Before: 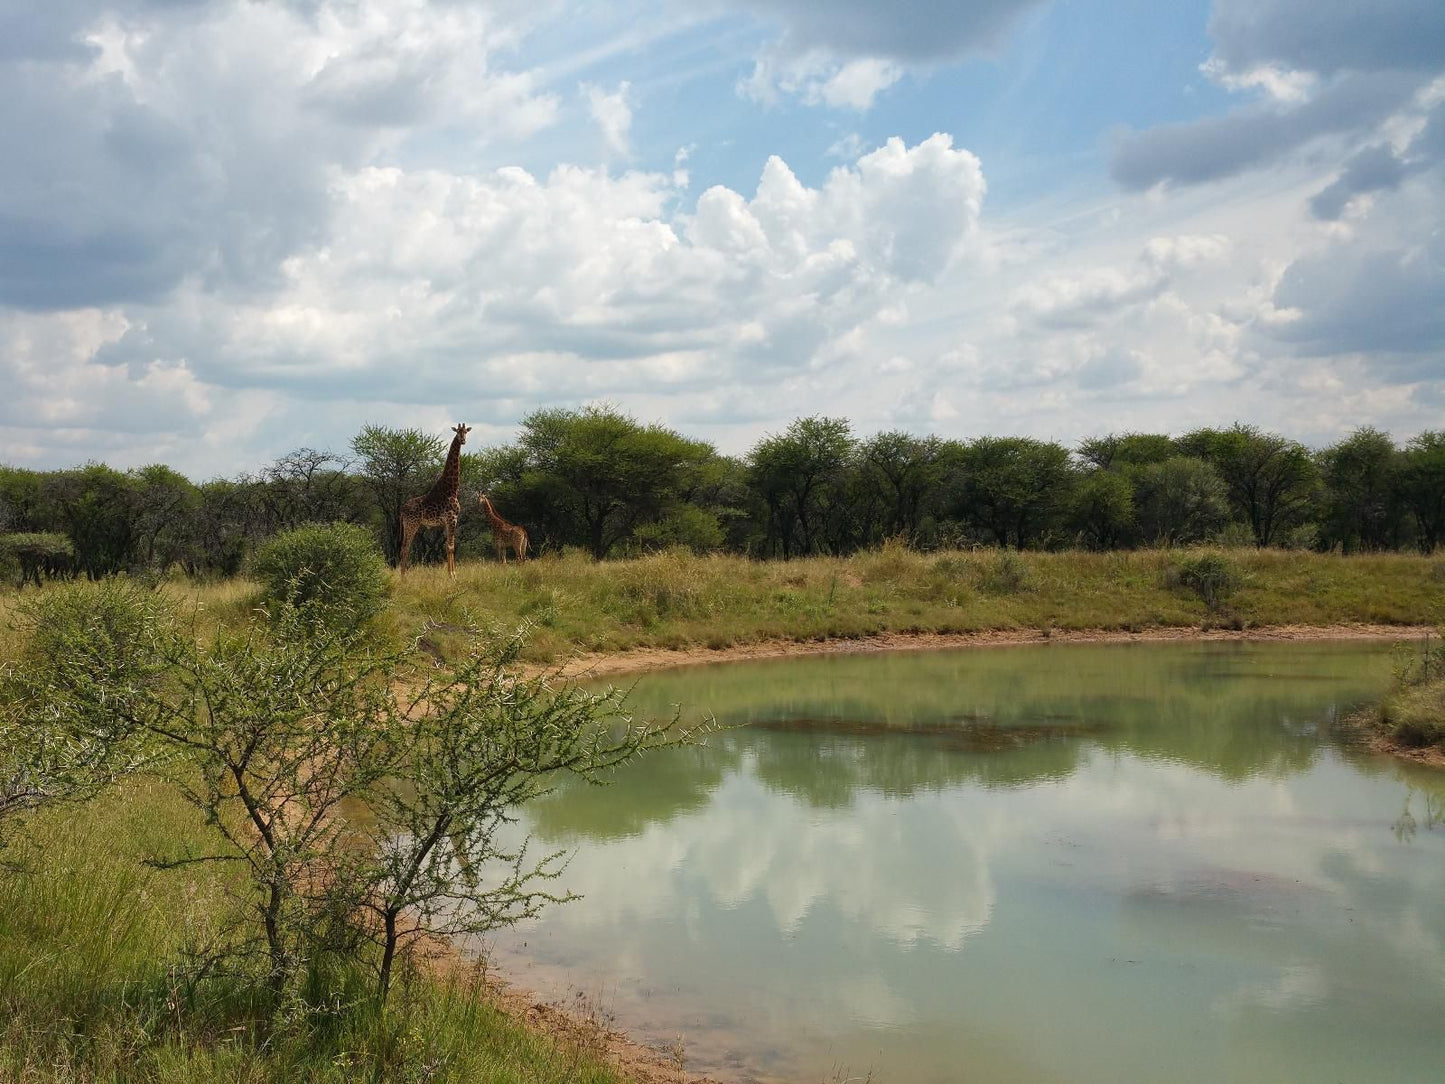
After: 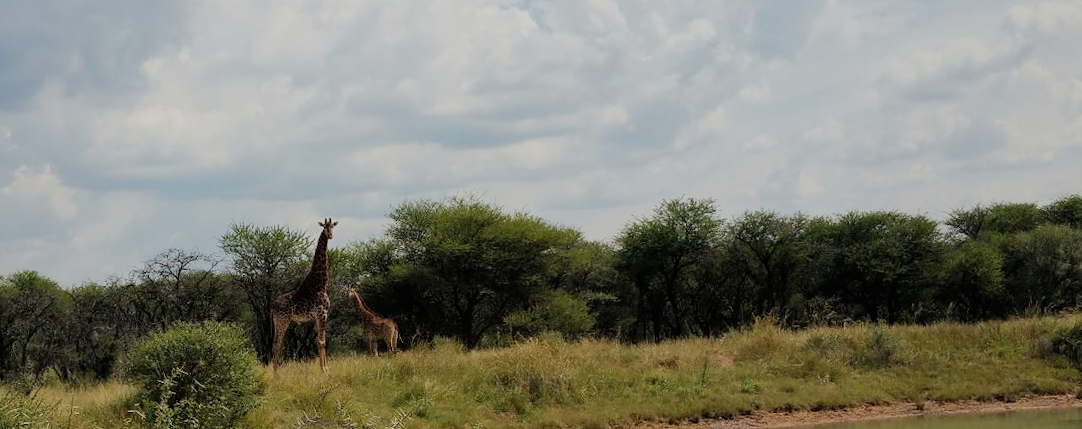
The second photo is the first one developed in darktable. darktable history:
crop: left 7.036%, top 18.398%, right 14.379%, bottom 40.043%
rotate and perspective: rotation -2.12°, lens shift (vertical) 0.009, lens shift (horizontal) -0.008, automatic cropping original format, crop left 0.036, crop right 0.964, crop top 0.05, crop bottom 0.959
exposure: black level correction 0, compensate exposure bias true, compensate highlight preservation false
filmic rgb: black relative exposure -6.98 EV, white relative exposure 5.63 EV, hardness 2.86
